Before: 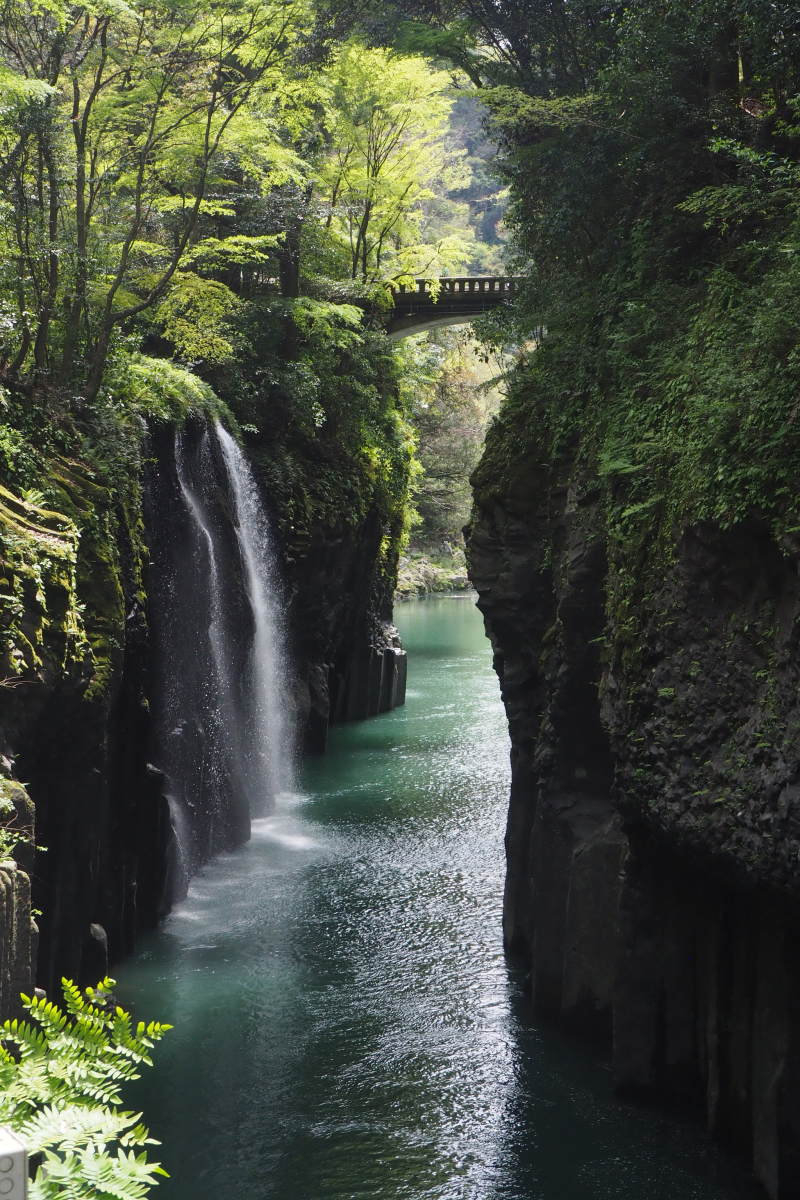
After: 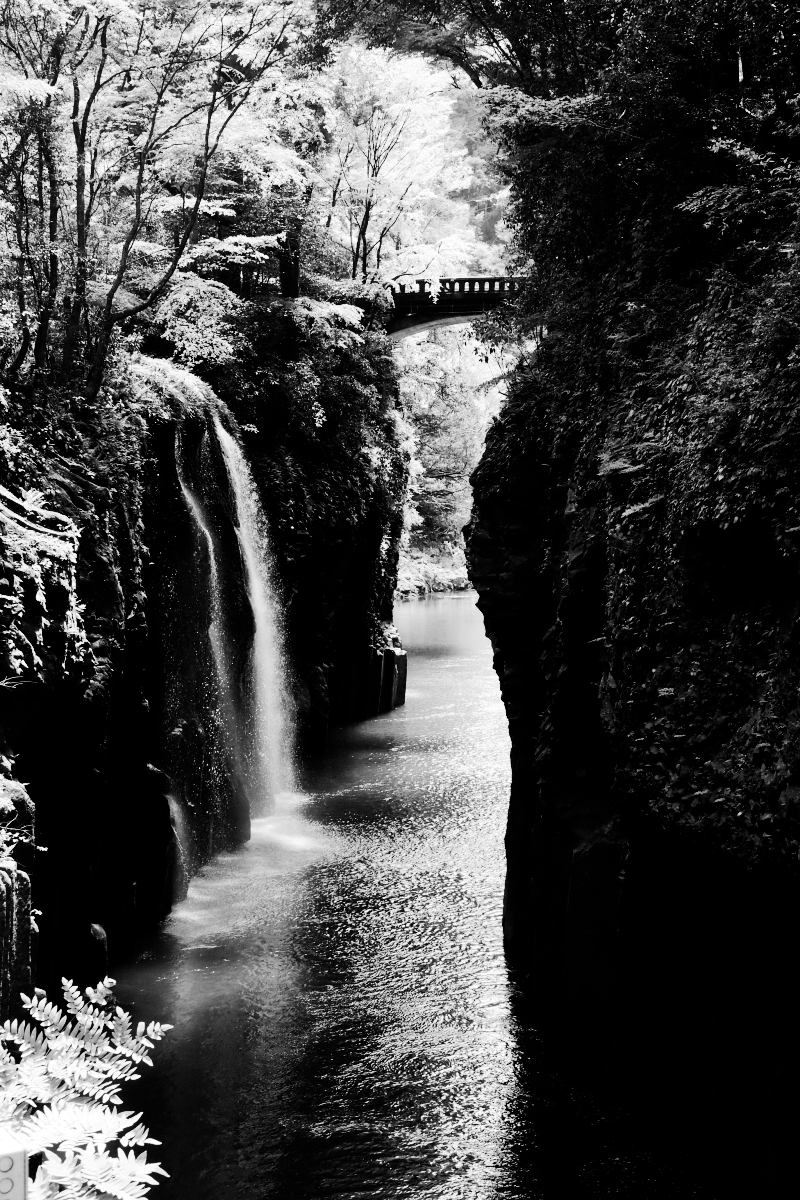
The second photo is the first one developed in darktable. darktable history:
exposure: compensate highlight preservation false
tone equalizer: -7 EV 0.164 EV, -6 EV 0.624 EV, -5 EV 1.17 EV, -4 EV 1.34 EV, -3 EV 1.12 EV, -2 EV 0.6 EV, -1 EV 0.152 EV, edges refinement/feathering 500, mask exposure compensation -1.57 EV, preserve details no
base curve: curves: ch0 [(0, 0) (0.028, 0.03) (0.121, 0.232) (0.46, 0.748) (0.859, 0.968) (1, 1)], preserve colors none
contrast brightness saturation: contrast 0.02, brightness -0.989, saturation -0.997
